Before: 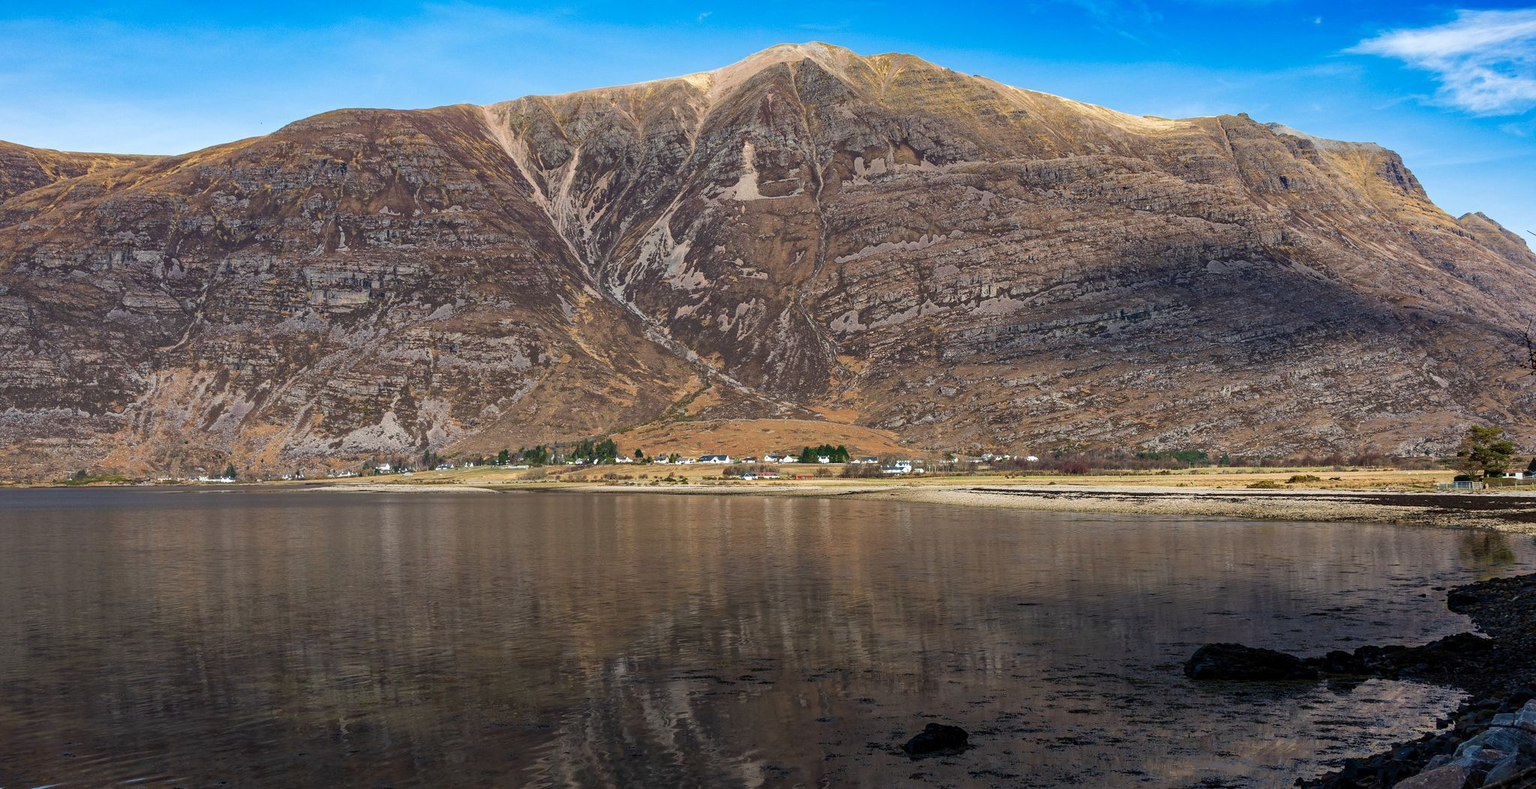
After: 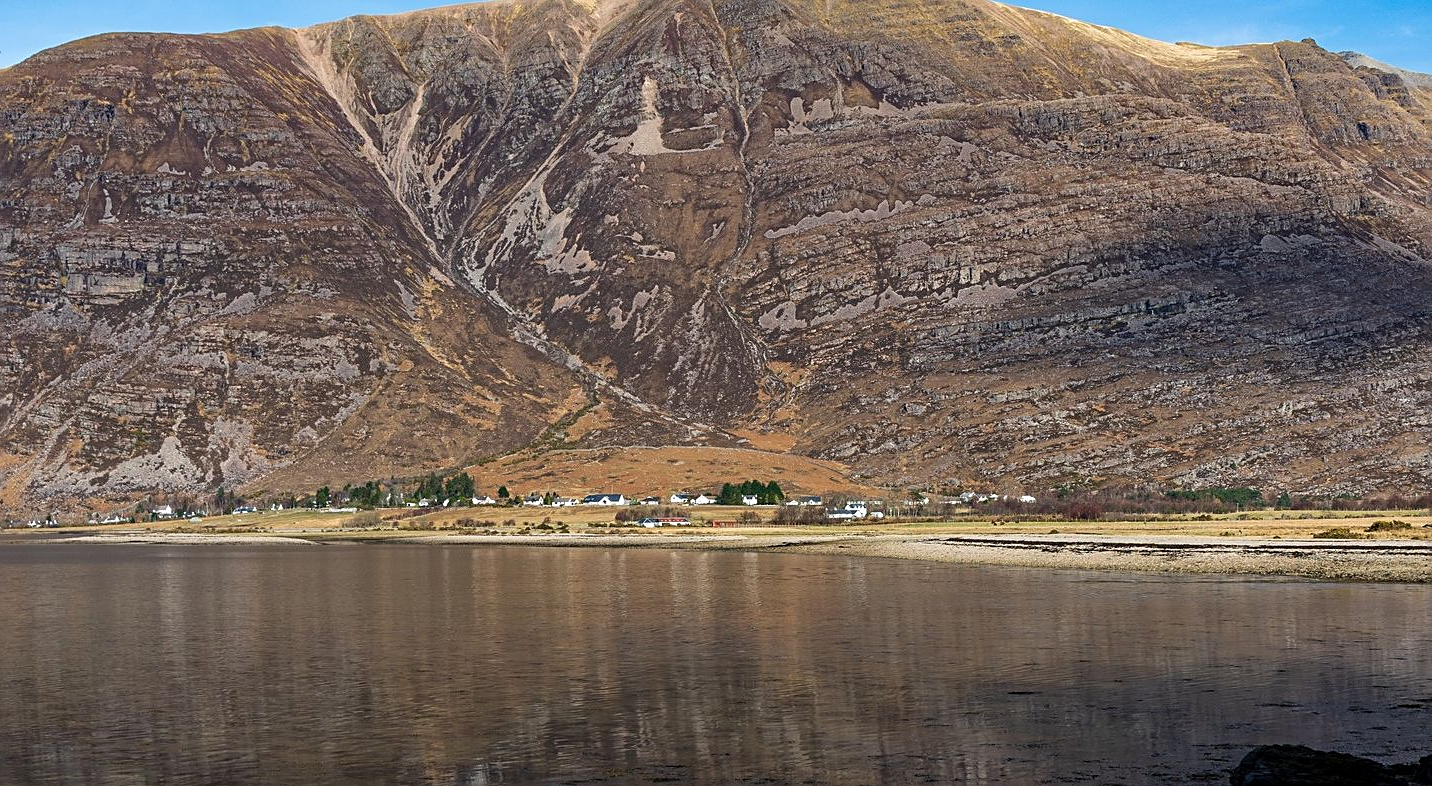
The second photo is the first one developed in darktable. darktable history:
crop and rotate: left 17.046%, top 10.659%, right 12.989%, bottom 14.553%
sharpen: on, module defaults
shadows and highlights: shadows 20.91, highlights -35.45, soften with gaussian
